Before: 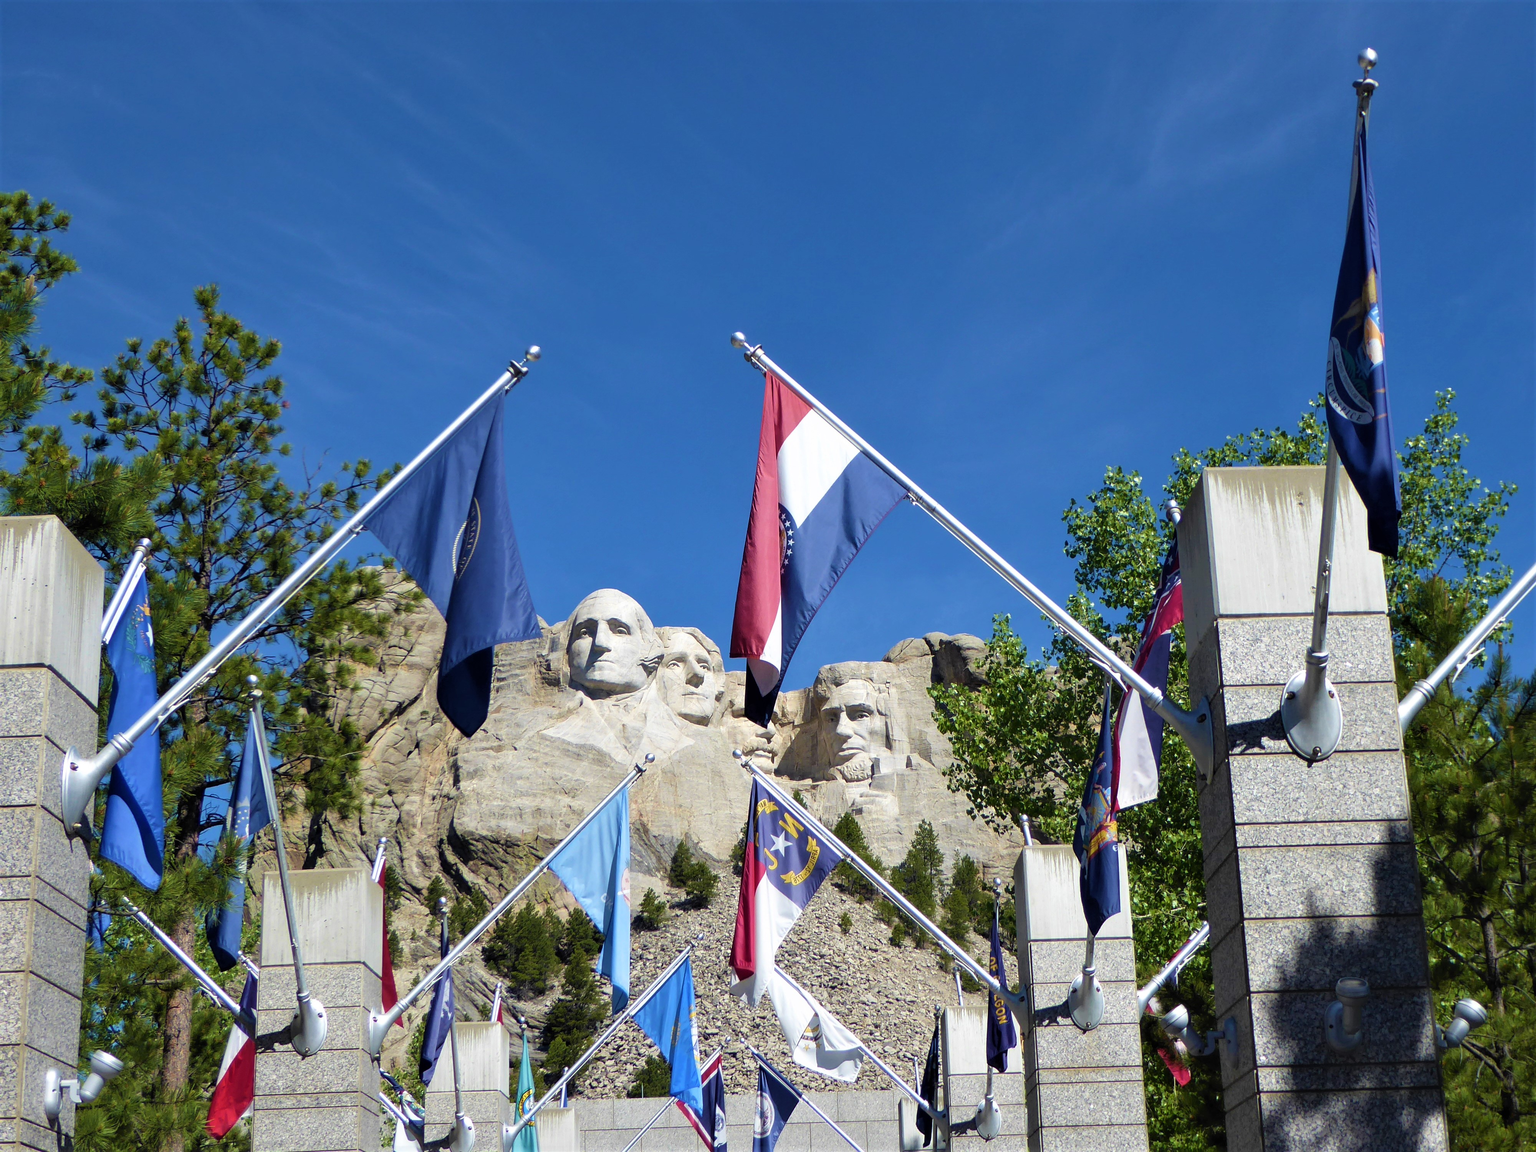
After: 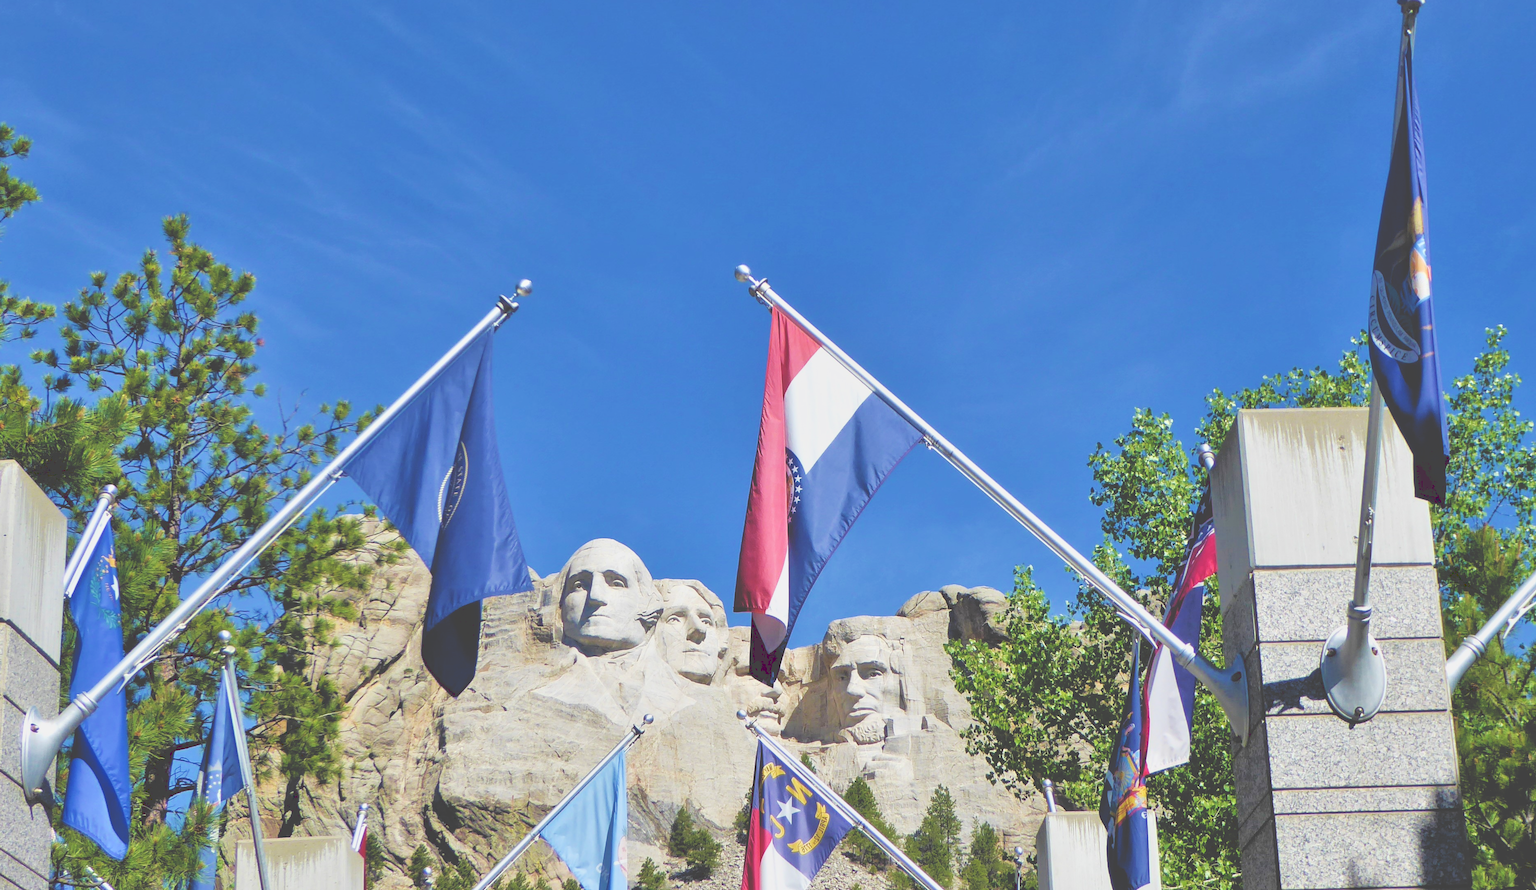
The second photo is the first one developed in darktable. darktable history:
tone equalizer: -7 EV 0.15 EV, -6 EV 0.6 EV, -5 EV 1.15 EV, -4 EV 1.33 EV, -3 EV 1.15 EV, -2 EV 0.6 EV, -1 EV 0.15 EV, mask exposure compensation -0.5 EV
tone curve: curves: ch0 [(0, 0) (0.003, 0.273) (0.011, 0.276) (0.025, 0.276) (0.044, 0.28) (0.069, 0.283) (0.1, 0.288) (0.136, 0.293) (0.177, 0.302) (0.224, 0.321) (0.277, 0.349) (0.335, 0.393) (0.399, 0.448) (0.468, 0.51) (0.543, 0.589) (0.623, 0.677) (0.709, 0.761) (0.801, 0.839) (0.898, 0.909) (1, 1)], preserve colors none
crop: left 2.737%, top 7.287%, right 3.421%, bottom 20.179%
filmic rgb: black relative exposure -11.35 EV, white relative exposure 3.22 EV, hardness 6.76, color science v6 (2022)
